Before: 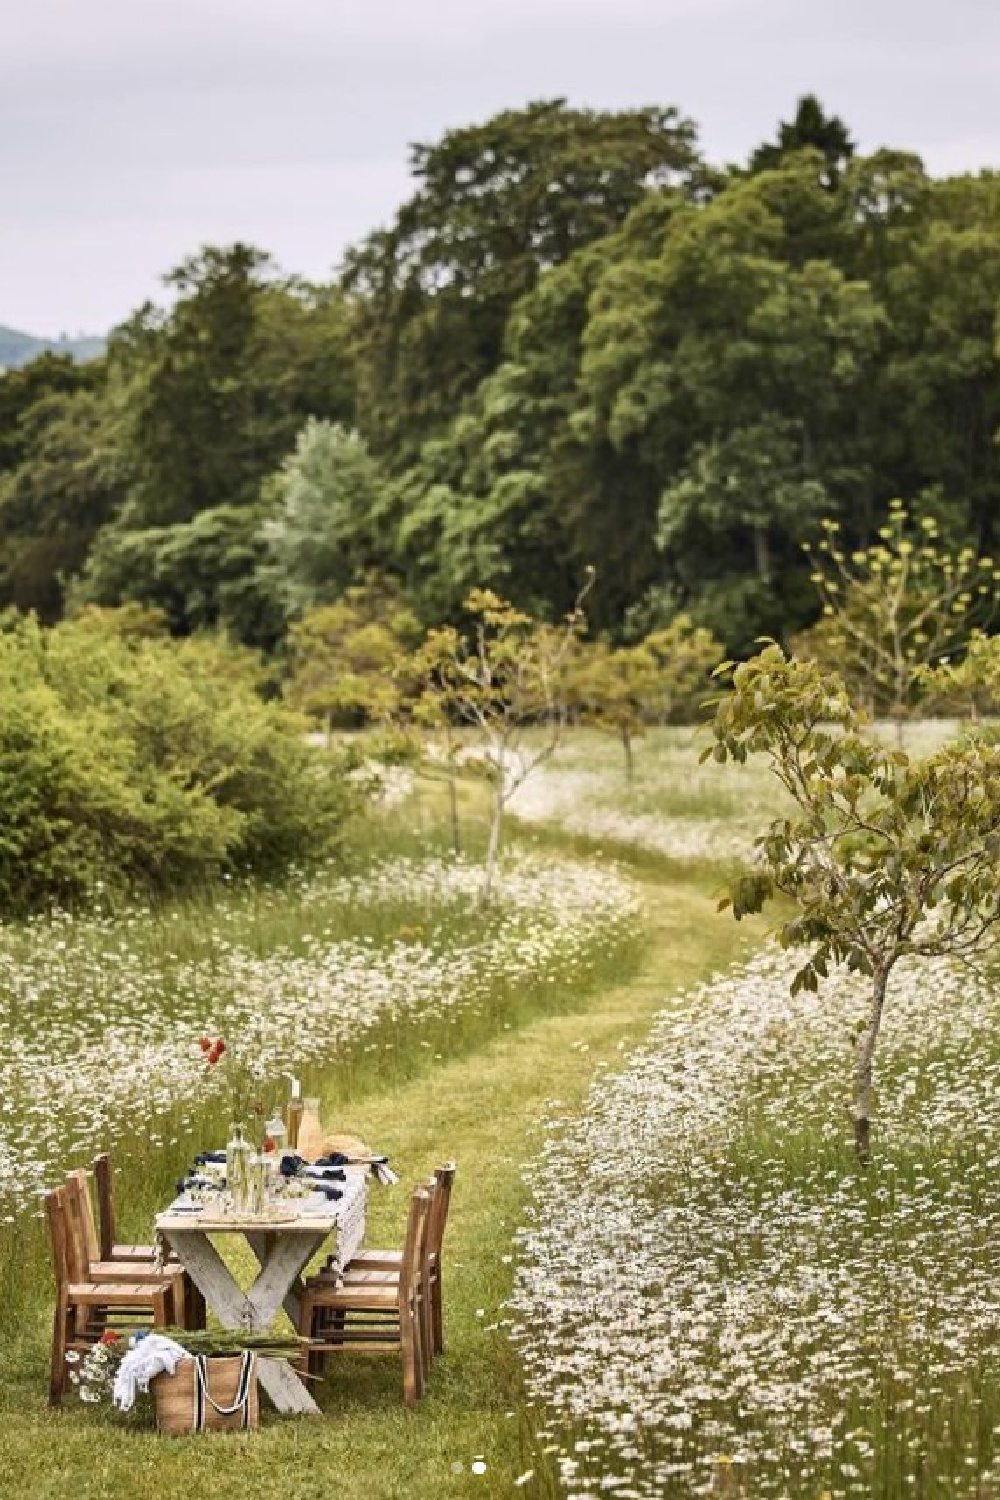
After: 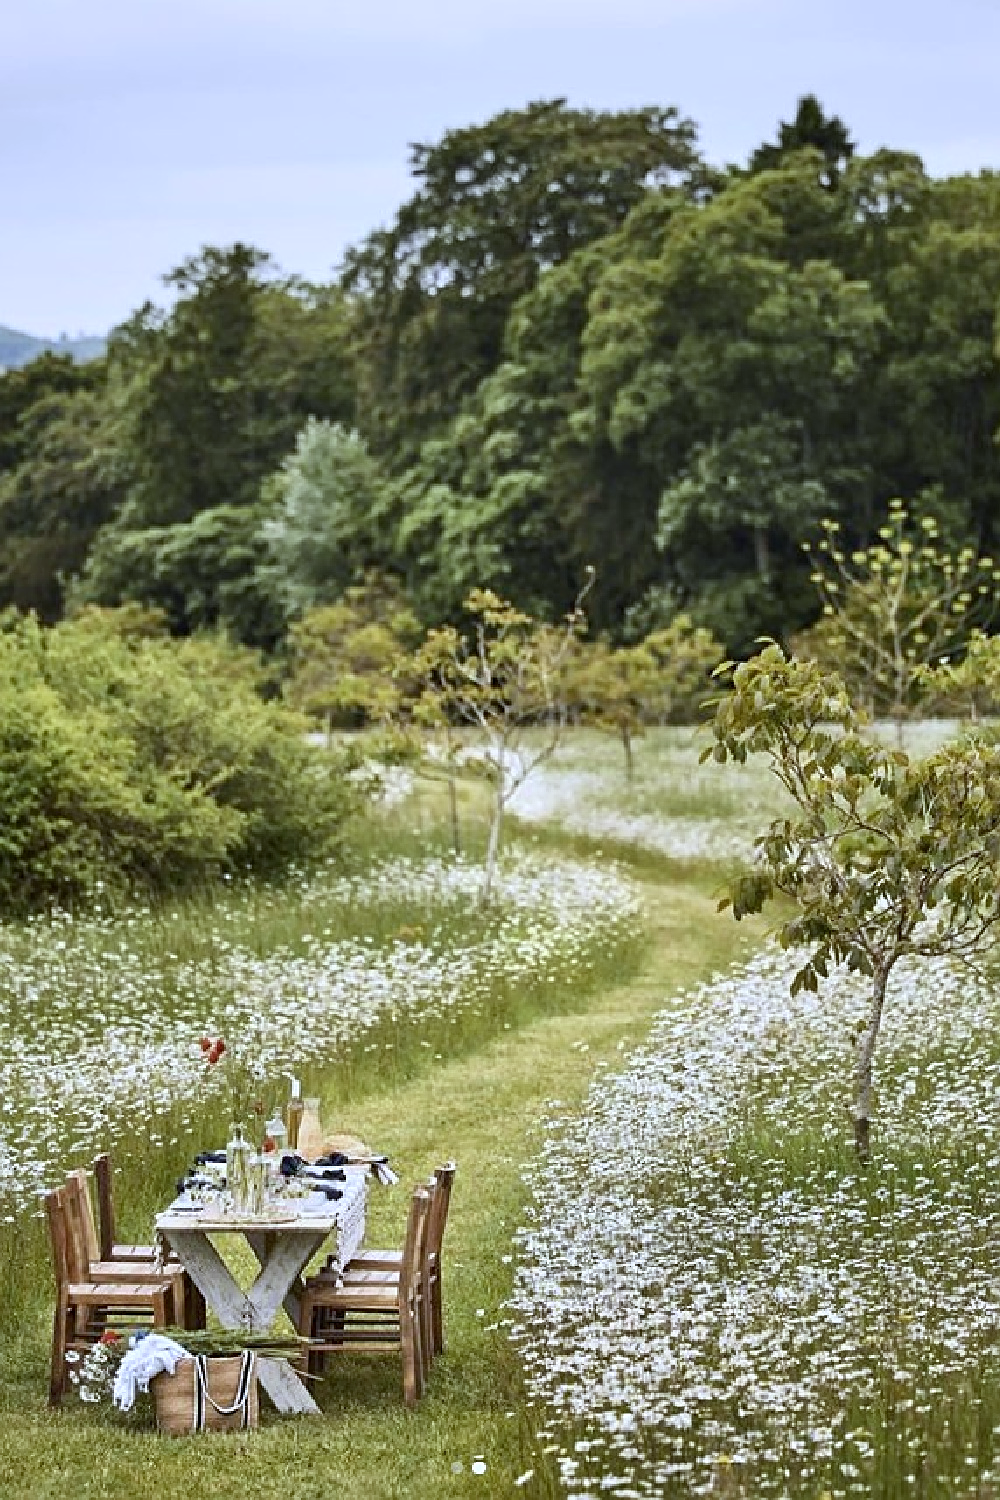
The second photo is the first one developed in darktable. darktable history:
white balance: red 0.926, green 1.003, blue 1.133
sharpen: on, module defaults
exposure: compensate highlight preservation false
